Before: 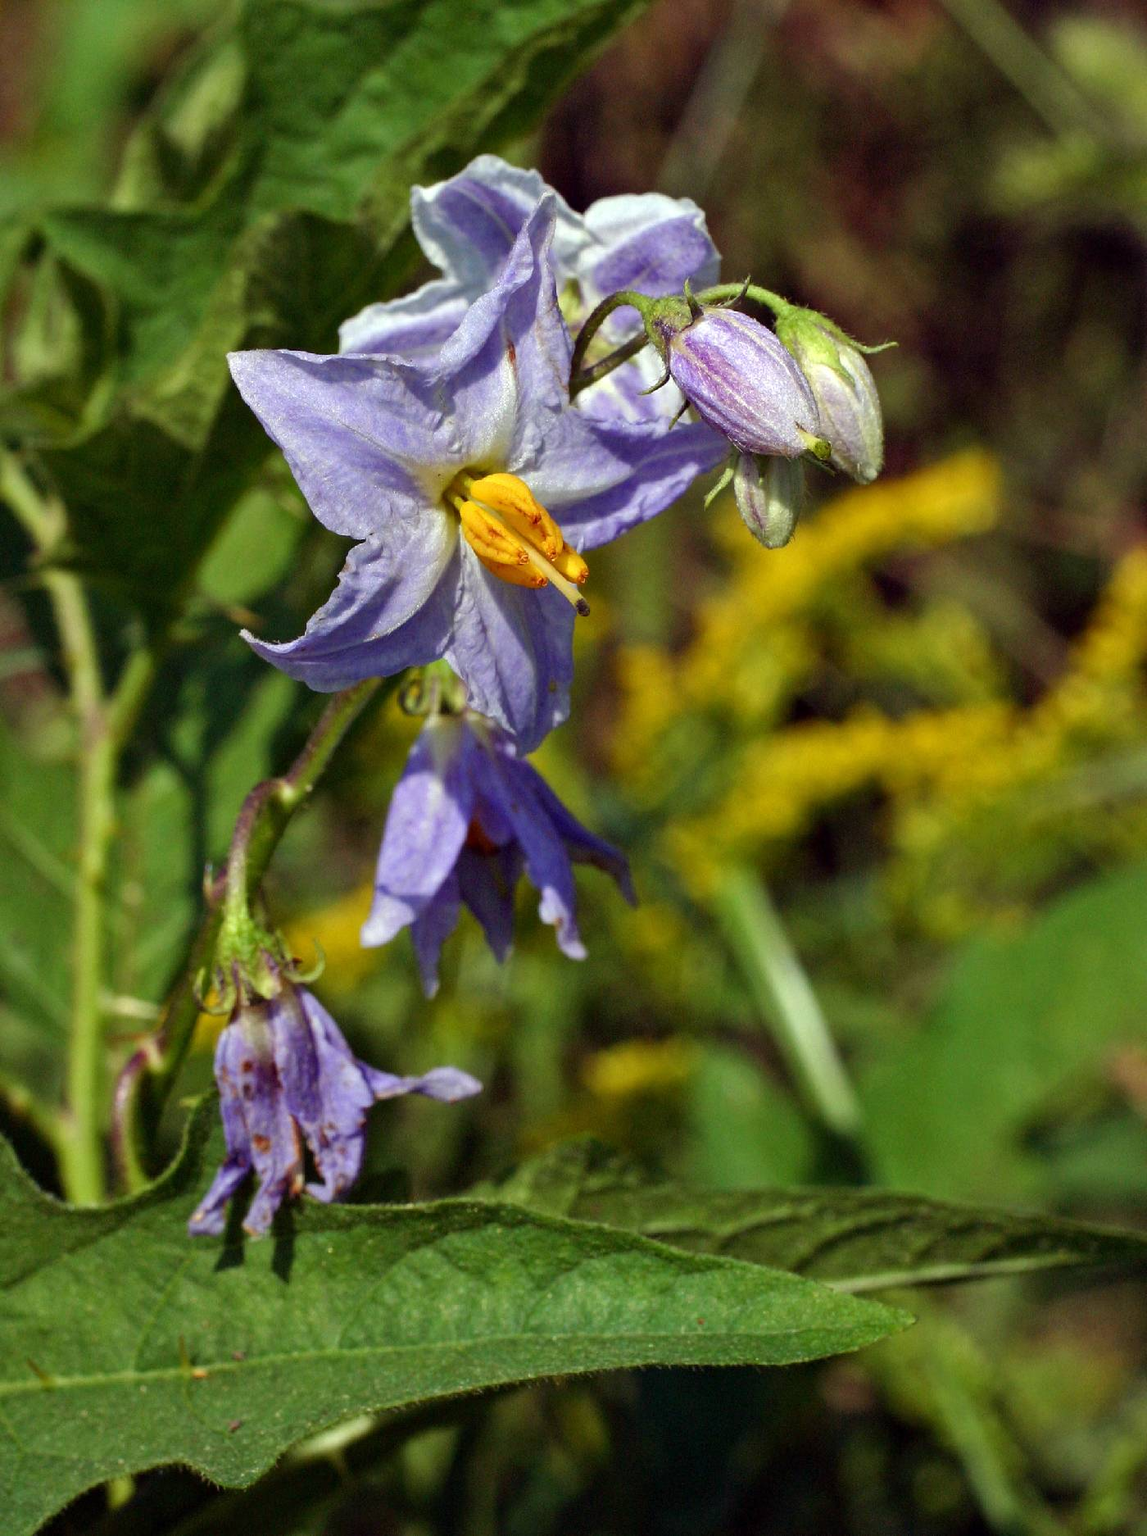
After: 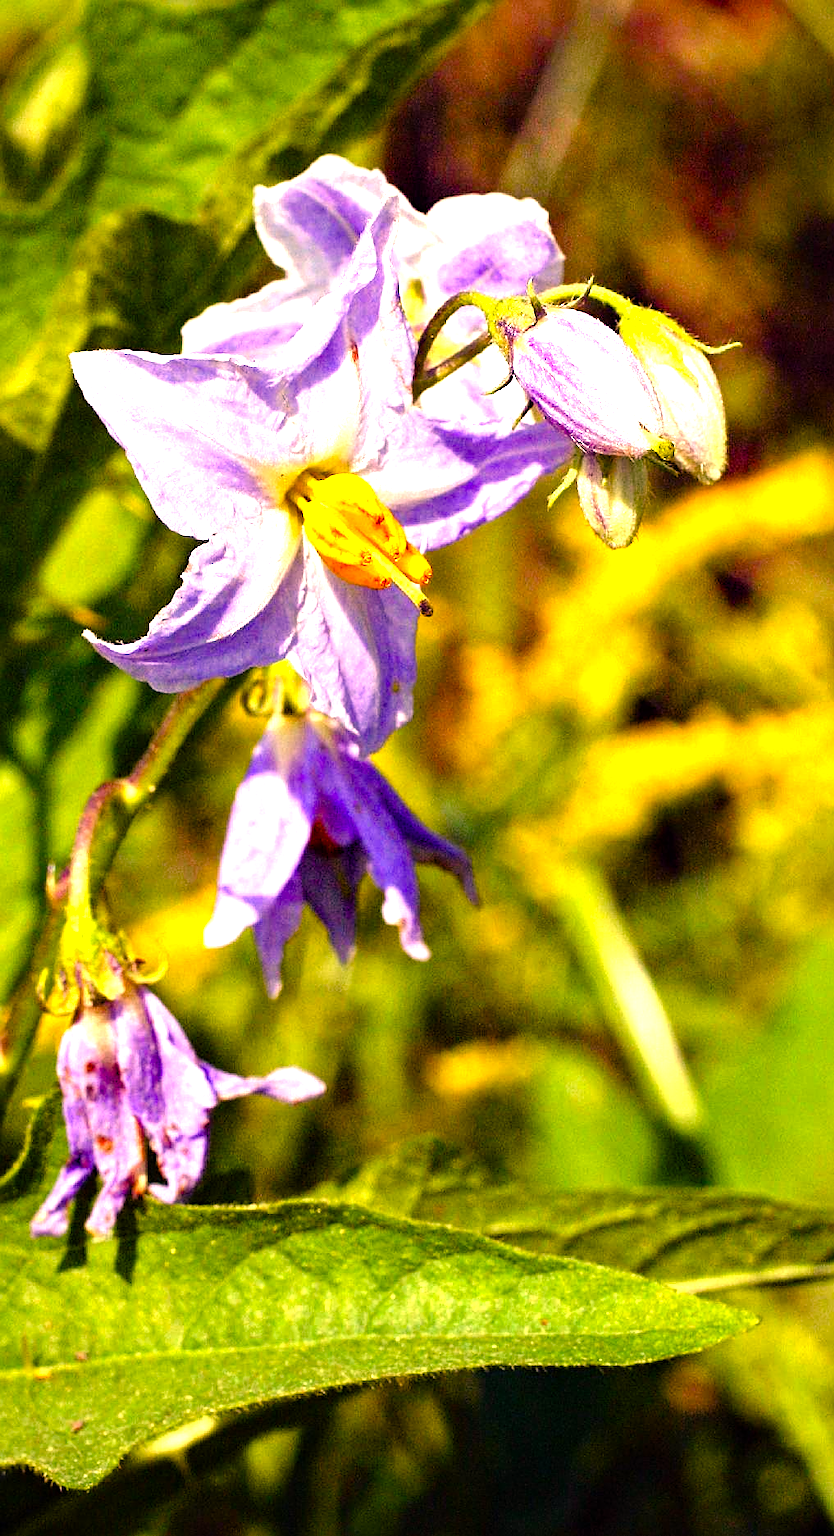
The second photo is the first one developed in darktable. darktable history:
color balance rgb: perceptual saturation grading › global saturation 34.894%, perceptual saturation grading › highlights -29.93%, perceptual saturation grading › shadows 36.155%, global vibrance 20%
crop: left 13.77%, right 13.49%
exposure: black level correction 0, exposure 0.694 EV, compensate highlight preservation false
base curve: curves: ch0 [(0, 0) (0.297, 0.298) (1, 1)], preserve colors none
color correction: highlights a* 21.43, highlights b* 19.62
tone equalizer: -8 EV -1.08 EV, -7 EV -1 EV, -6 EV -0.879 EV, -5 EV -0.615 EV, -3 EV 0.566 EV, -2 EV 0.882 EV, -1 EV 0.999 EV, +0 EV 1.07 EV
sharpen: on, module defaults
